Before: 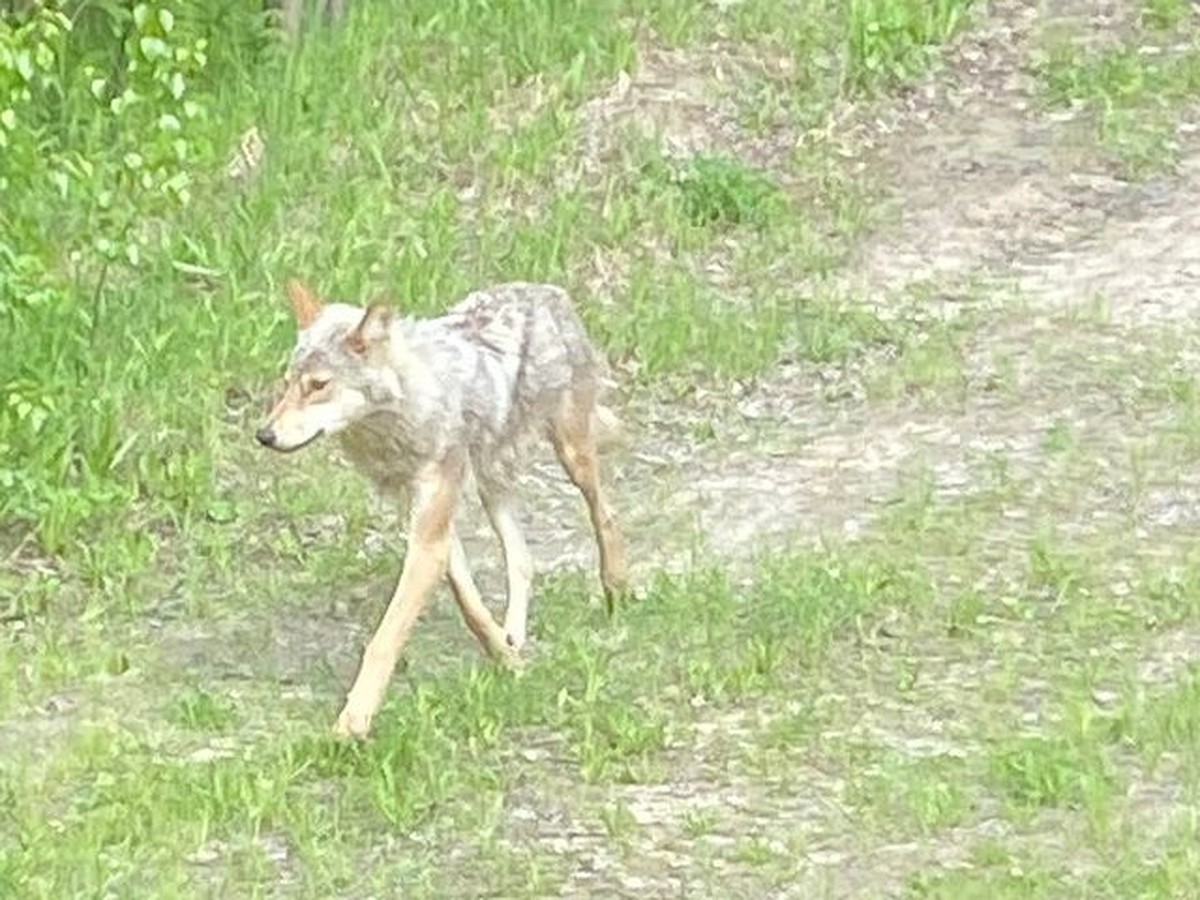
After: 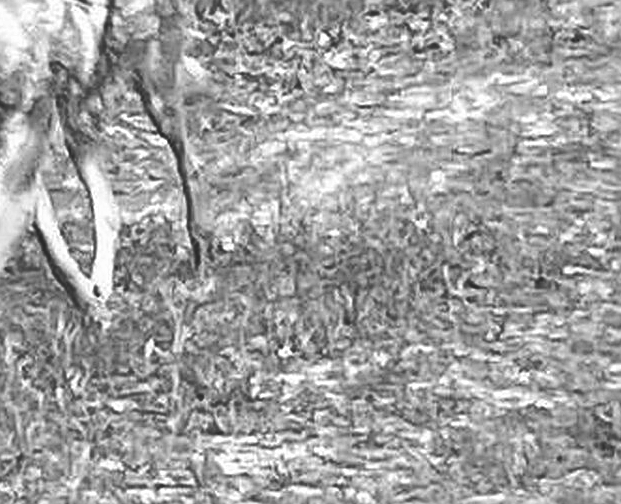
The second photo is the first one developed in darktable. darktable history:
color correction: saturation 0.85
white balance: emerald 1
shadows and highlights: radius 108.52, shadows 44.07, highlights -67.8, low approximation 0.01, soften with gaussian
color contrast: green-magenta contrast 0, blue-yellow contrast 0
sharpen: on, module defaults
crop: left 34.479%, top 38.822%, right 13.718%, bottom 5.172%
